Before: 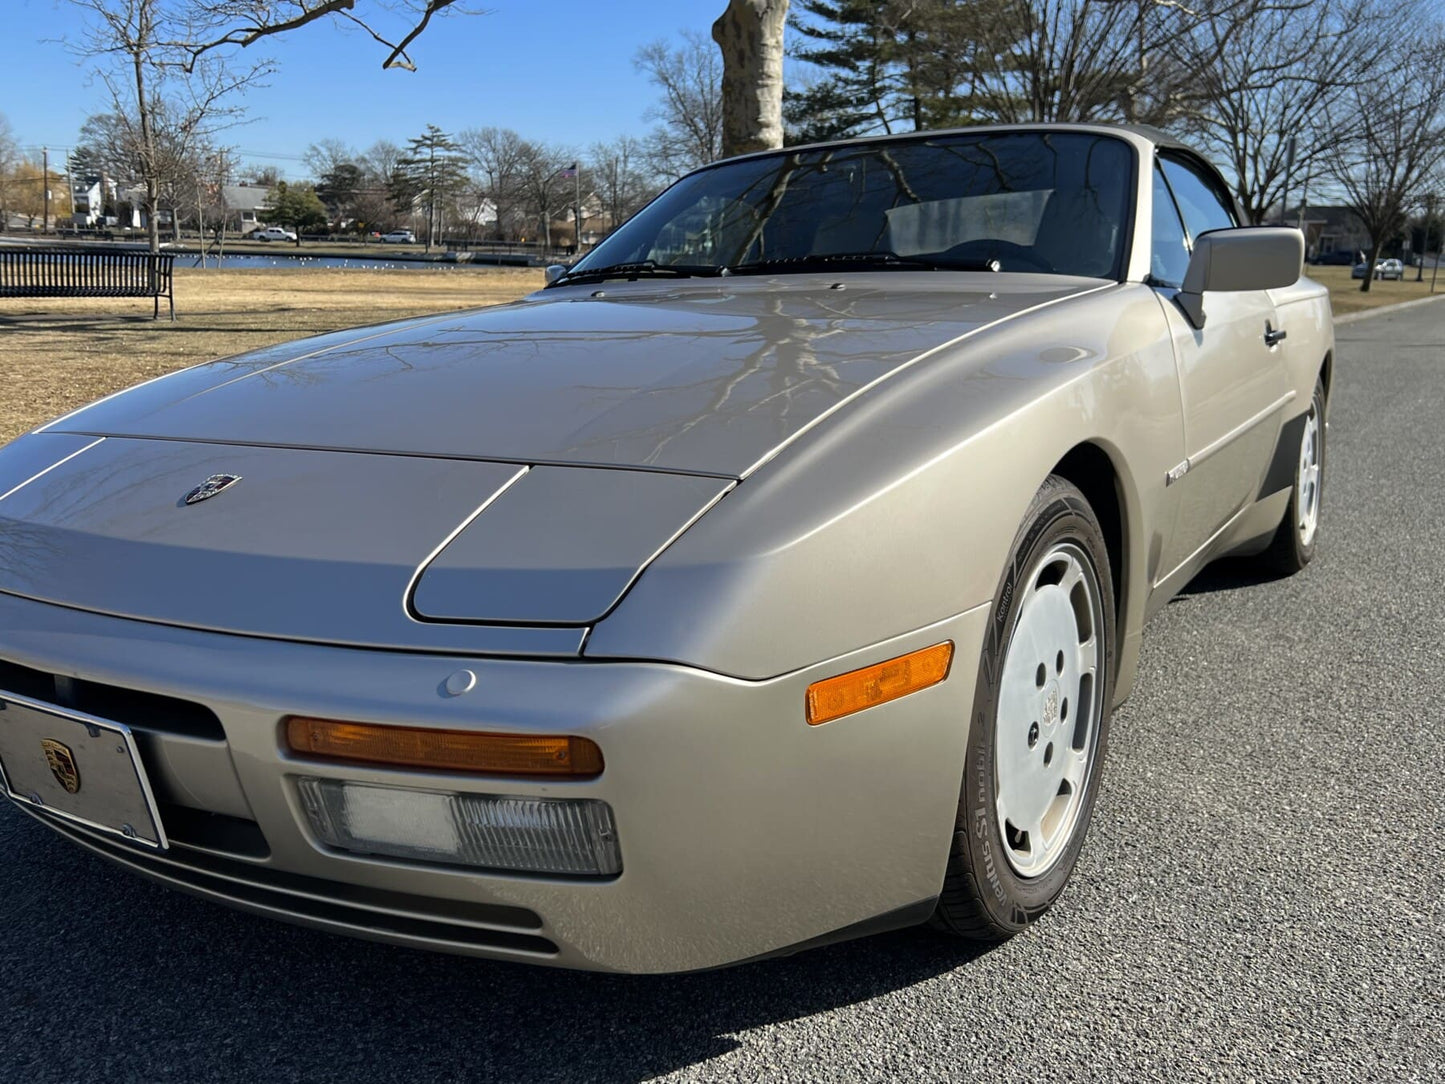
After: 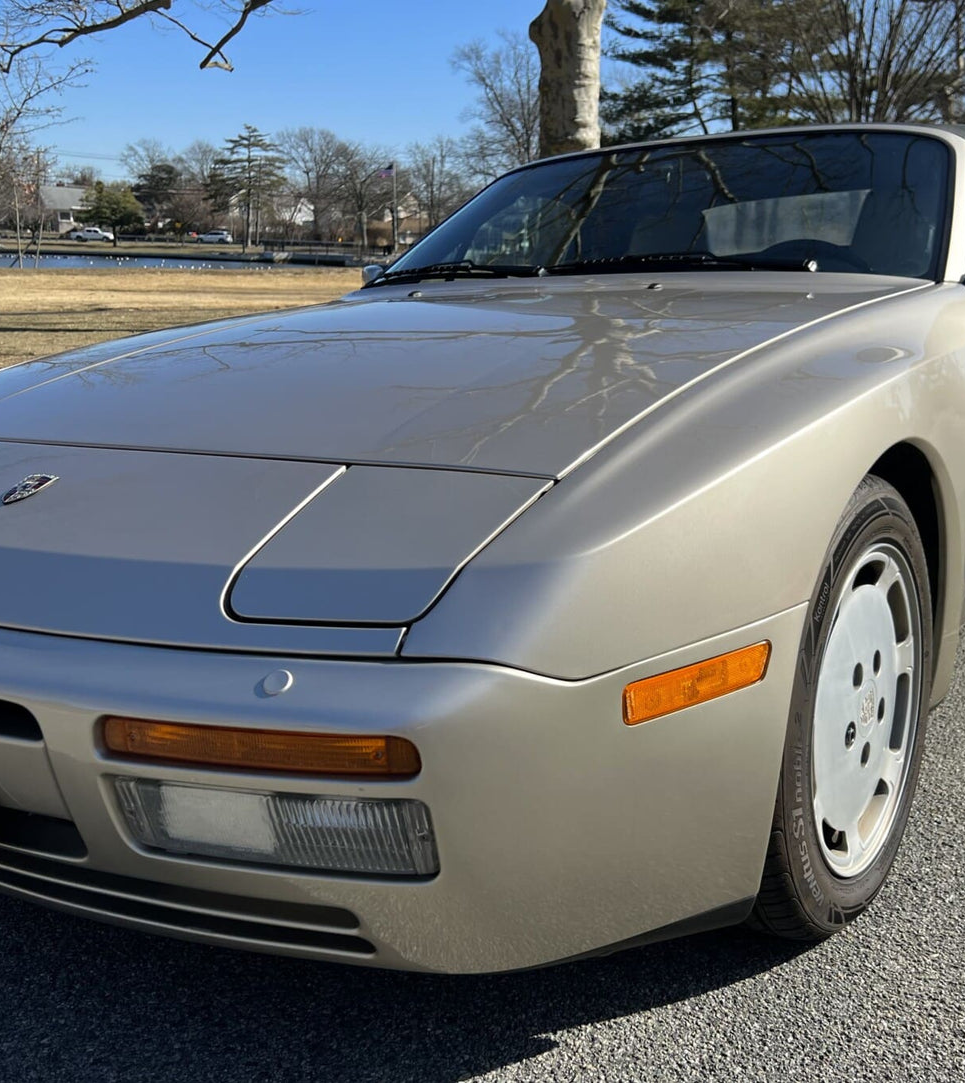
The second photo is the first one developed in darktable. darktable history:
crop and rotate: left 12.732%, right 20.436%
